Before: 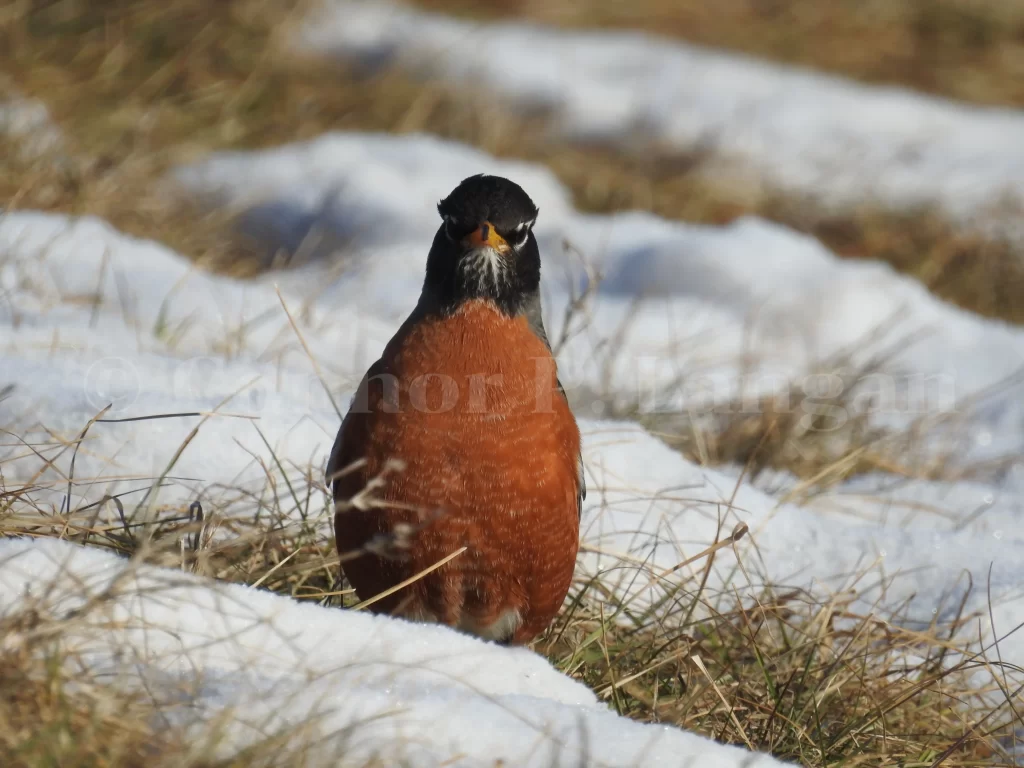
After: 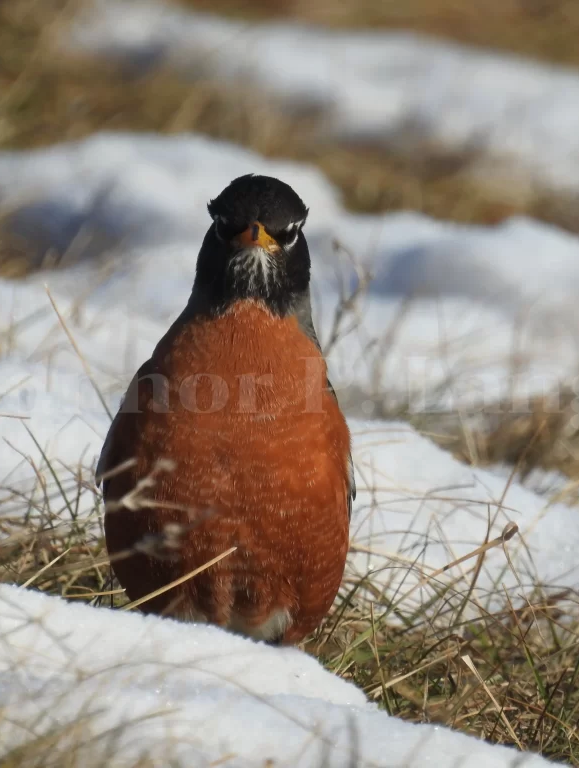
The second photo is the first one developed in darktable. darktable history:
crop and rotate: left 22.464%, right 20.985%
base curve: curves: ch0 [(0, 0) (0.303, 0.277) (1, 1)], preserve colors none
